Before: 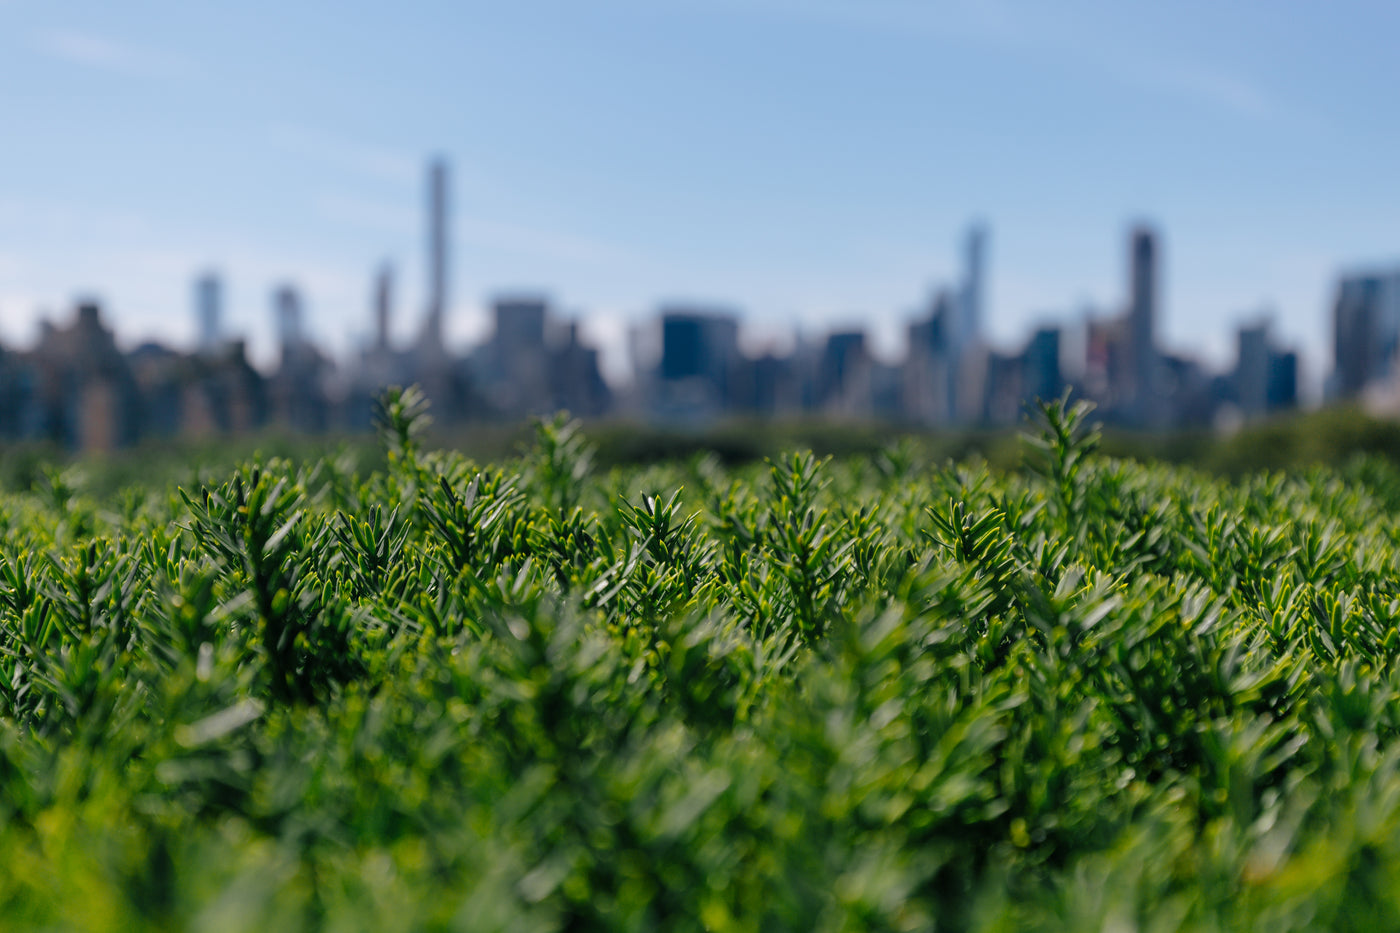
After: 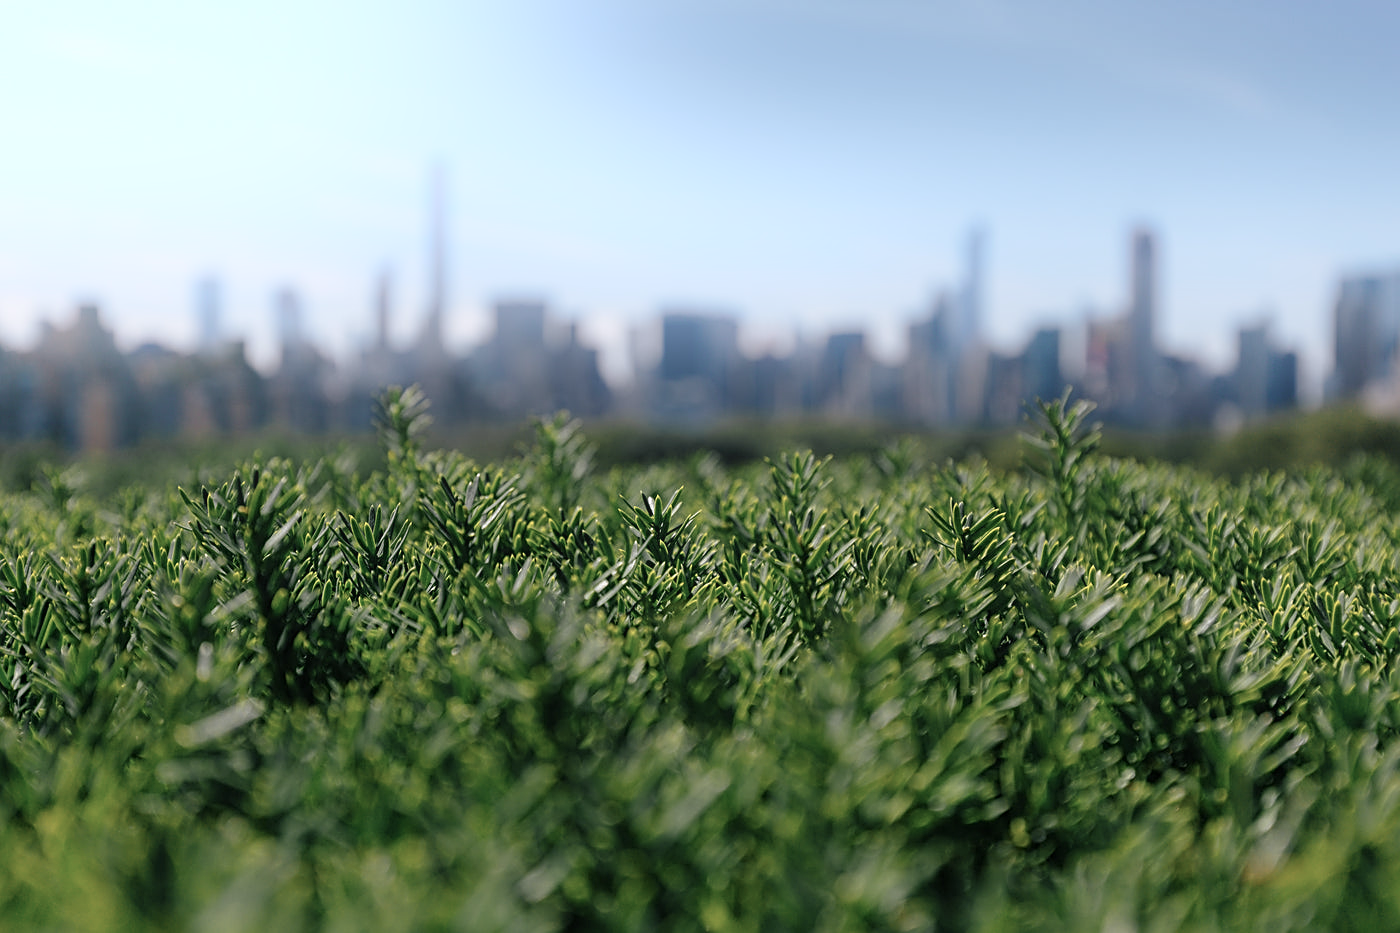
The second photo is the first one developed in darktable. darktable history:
color balance: input saturation 80.07%
bloom: on, module defaults
sharpen: on, module defaults
